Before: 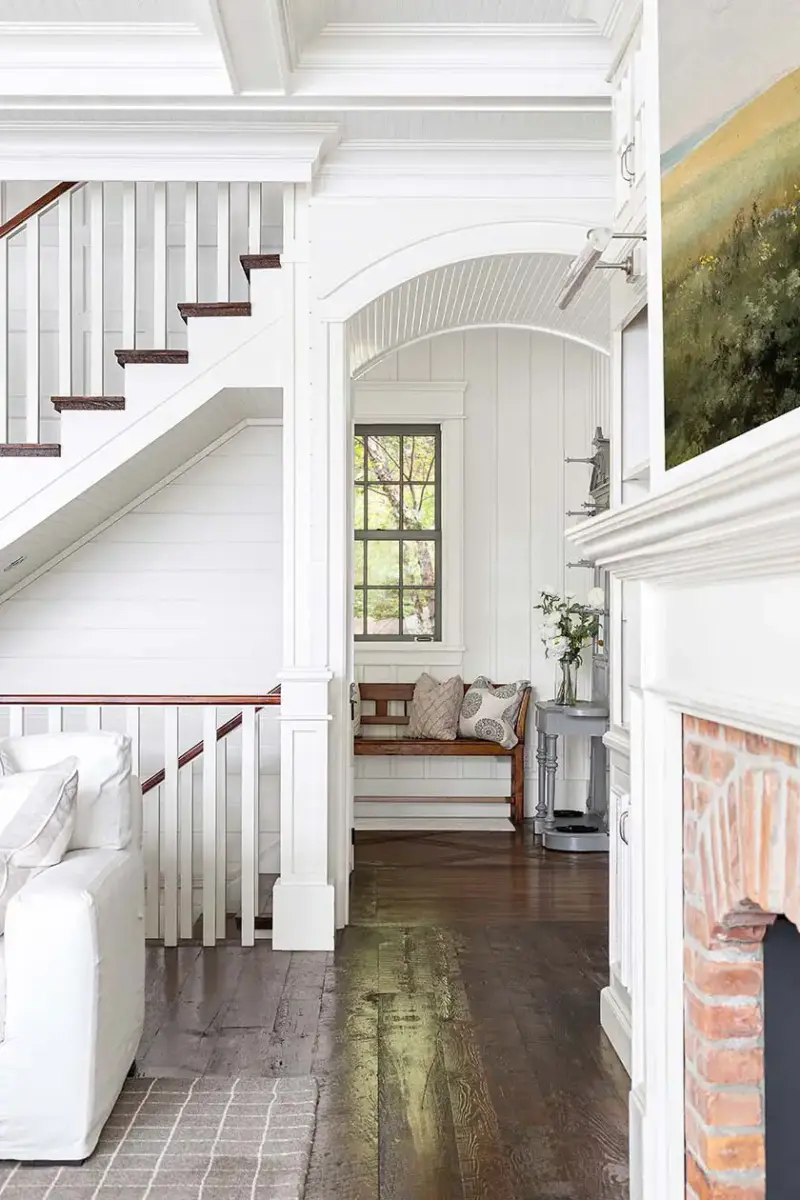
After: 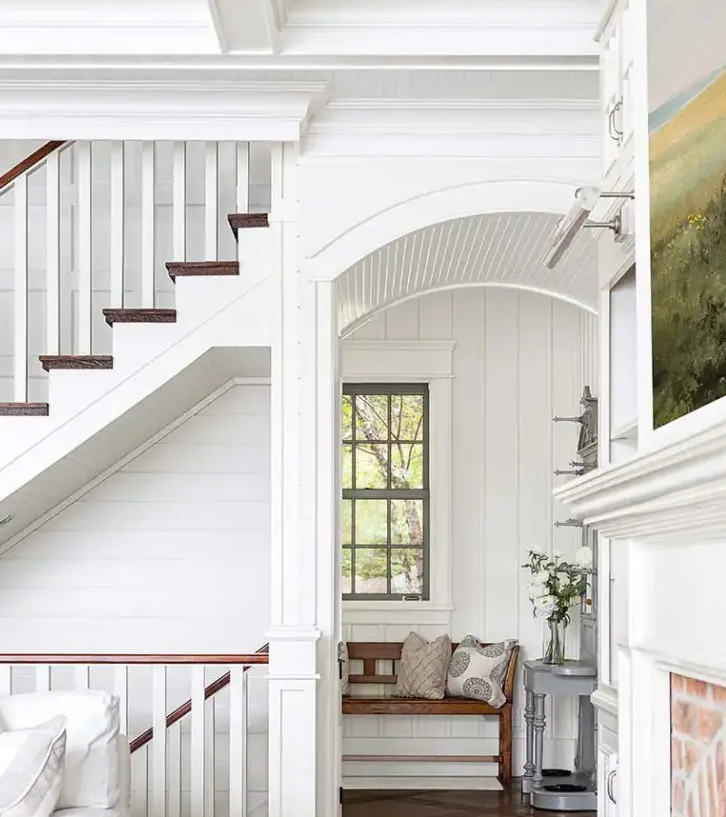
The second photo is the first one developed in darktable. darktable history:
crop: left 1.583%, top 3.431%, right 7.661%, bottom 28.484%
